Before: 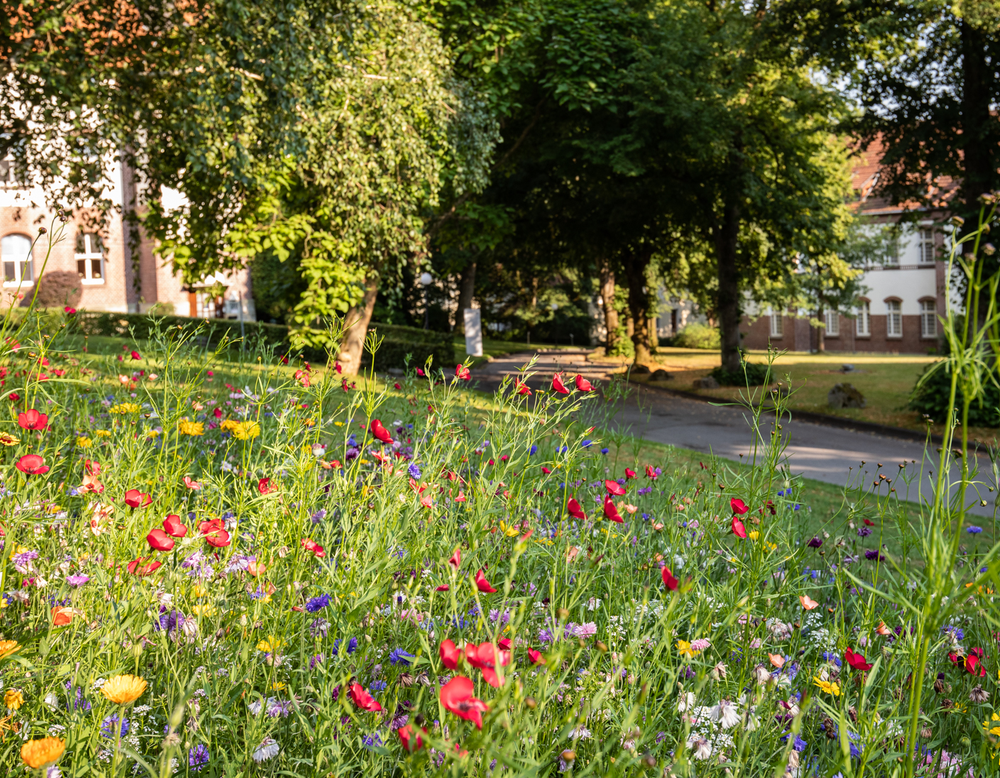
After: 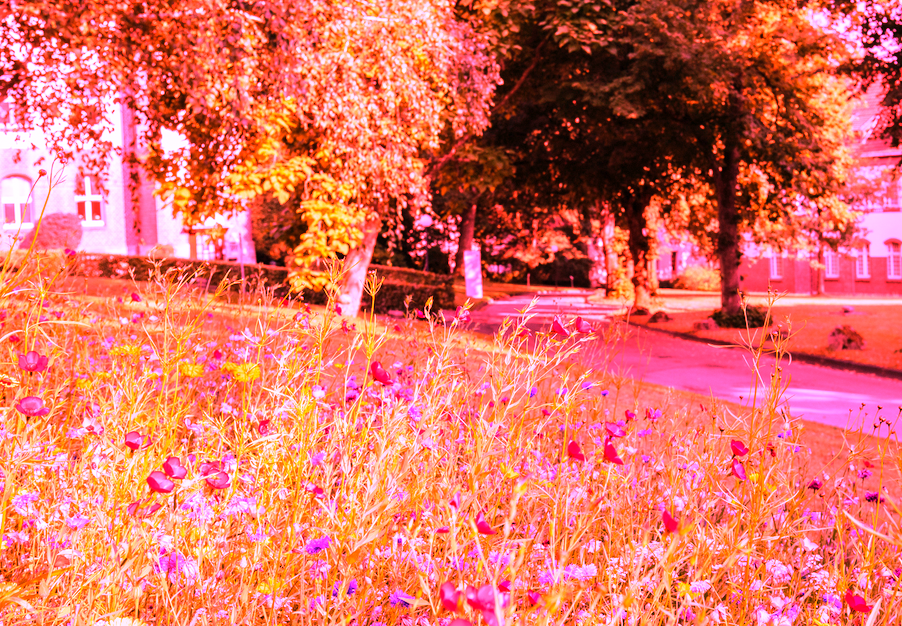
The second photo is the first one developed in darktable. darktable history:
white balance: red 4.26, blue 1.802
crop: top 7.49%, right 9.717%, bottom 11.943%
